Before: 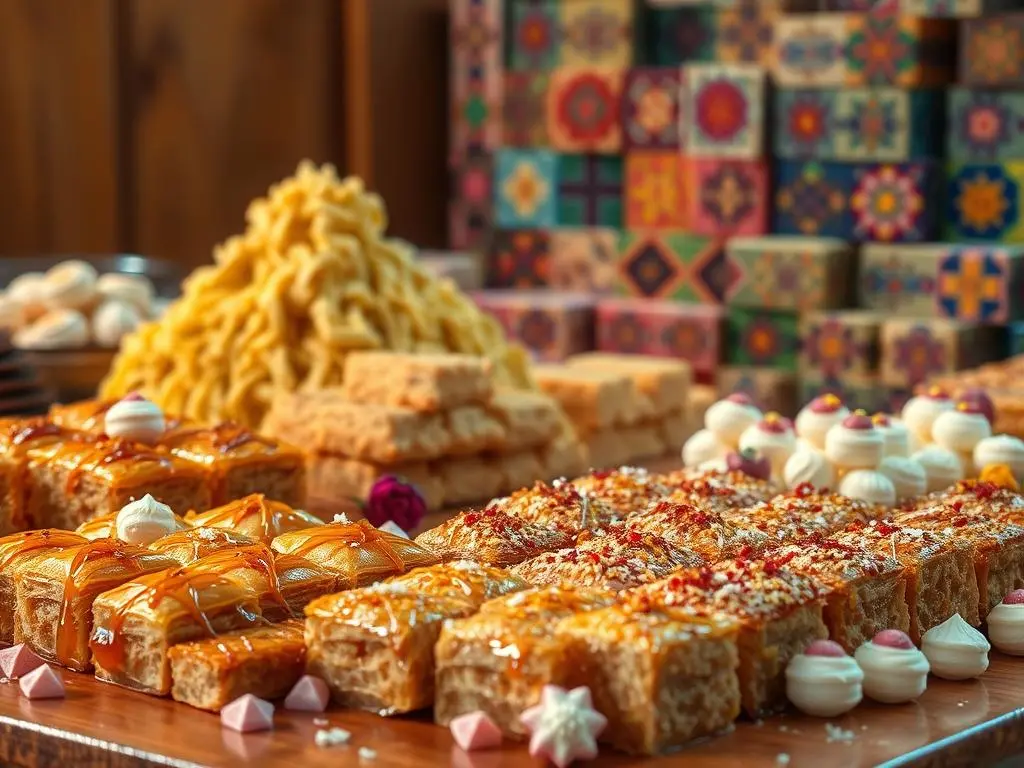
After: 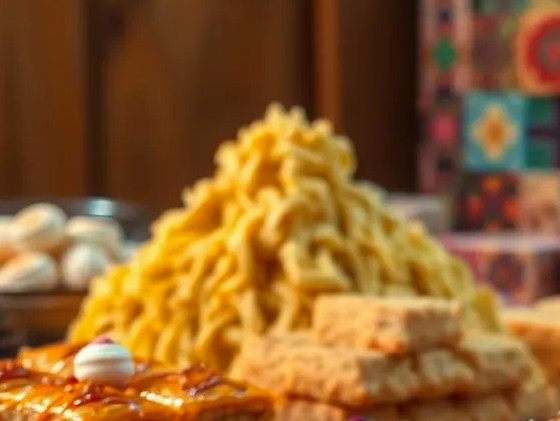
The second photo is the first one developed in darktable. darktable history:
vibrance: vibrance 20%
exposure: black level correction 0, compensate exposure bias true, compensate highlight preservation false
crop and rotate: left 3.047%, top 7.509%, right 42.236%, bottom 37.598%
